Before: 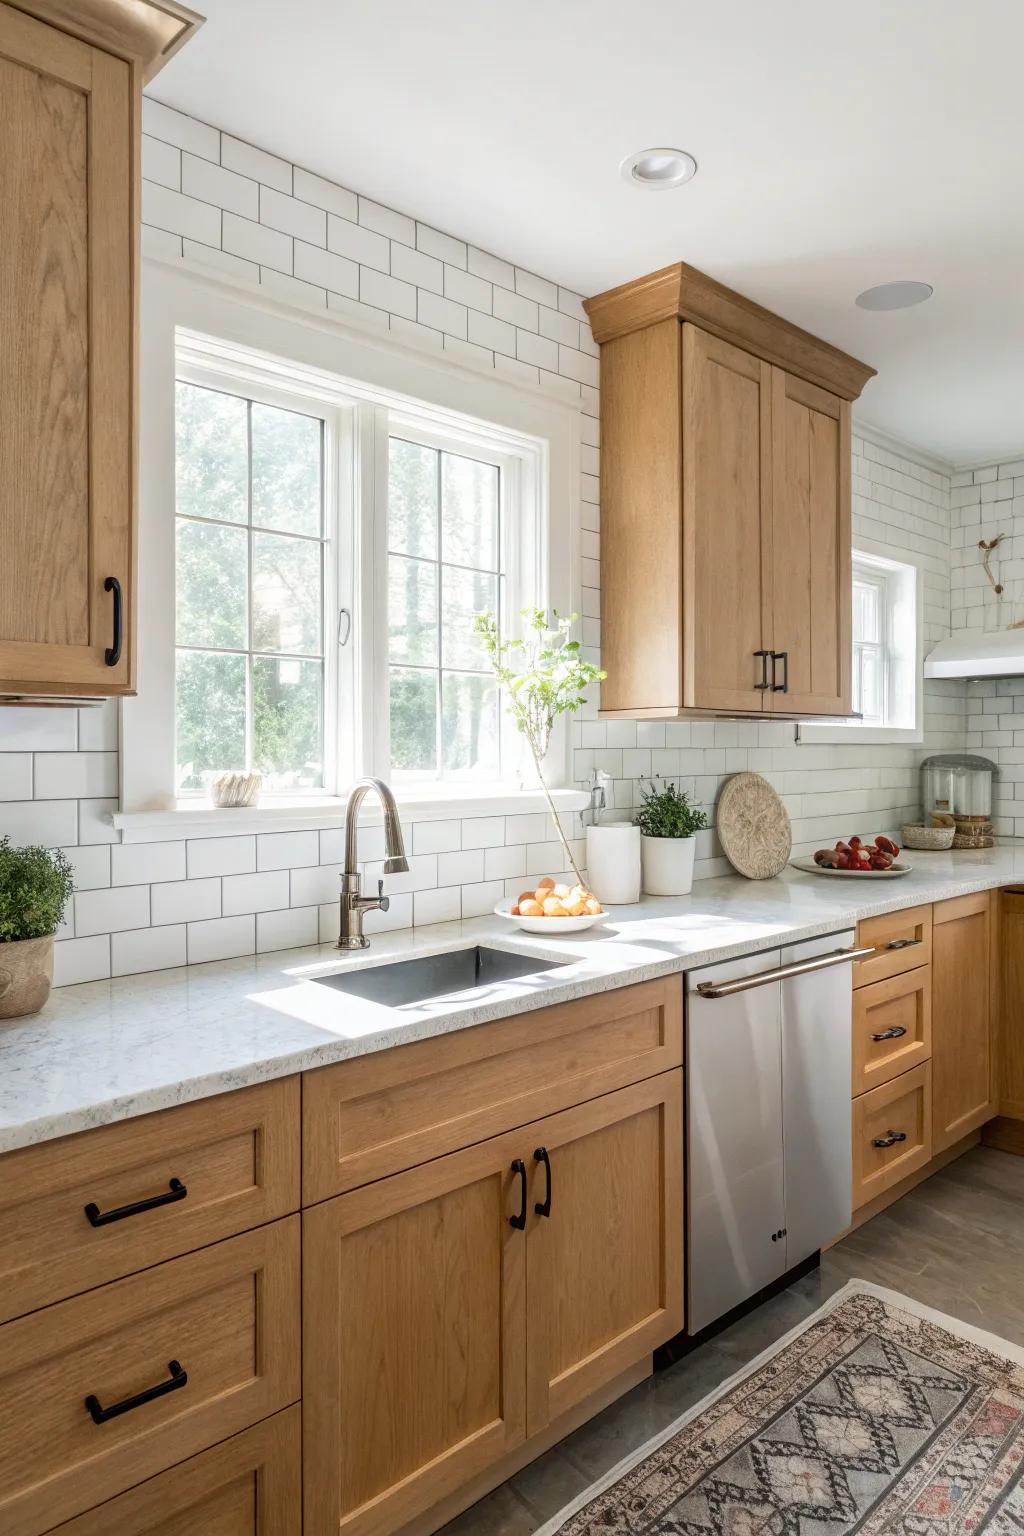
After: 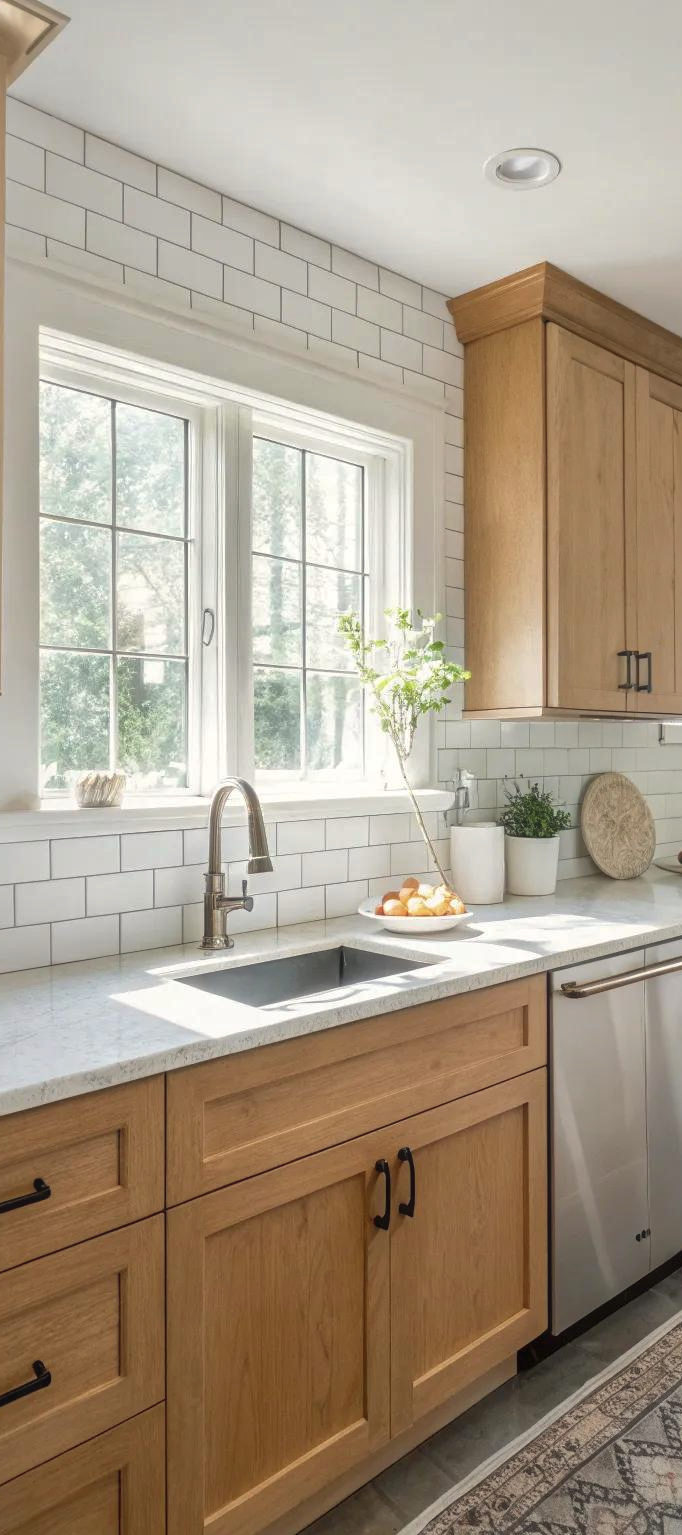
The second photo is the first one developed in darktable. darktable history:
color correction: highlights b* 2.95
contrast brightness saturation: saturation -0.049
crop and rotate: left 13.355%, right 19.999%
shadows and highlights: on, module defaults
haze removal: strength -0.05, compatibility mode true
